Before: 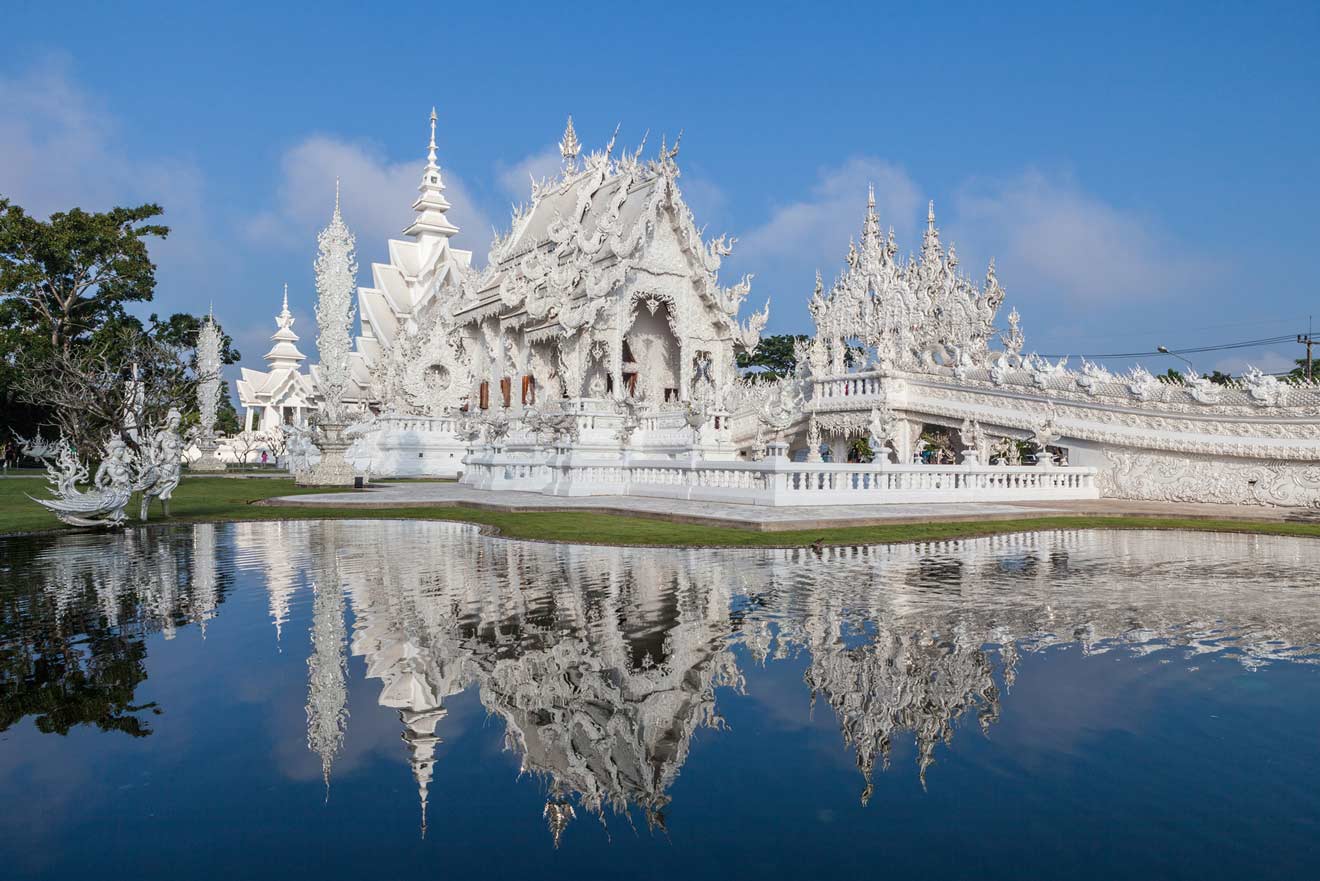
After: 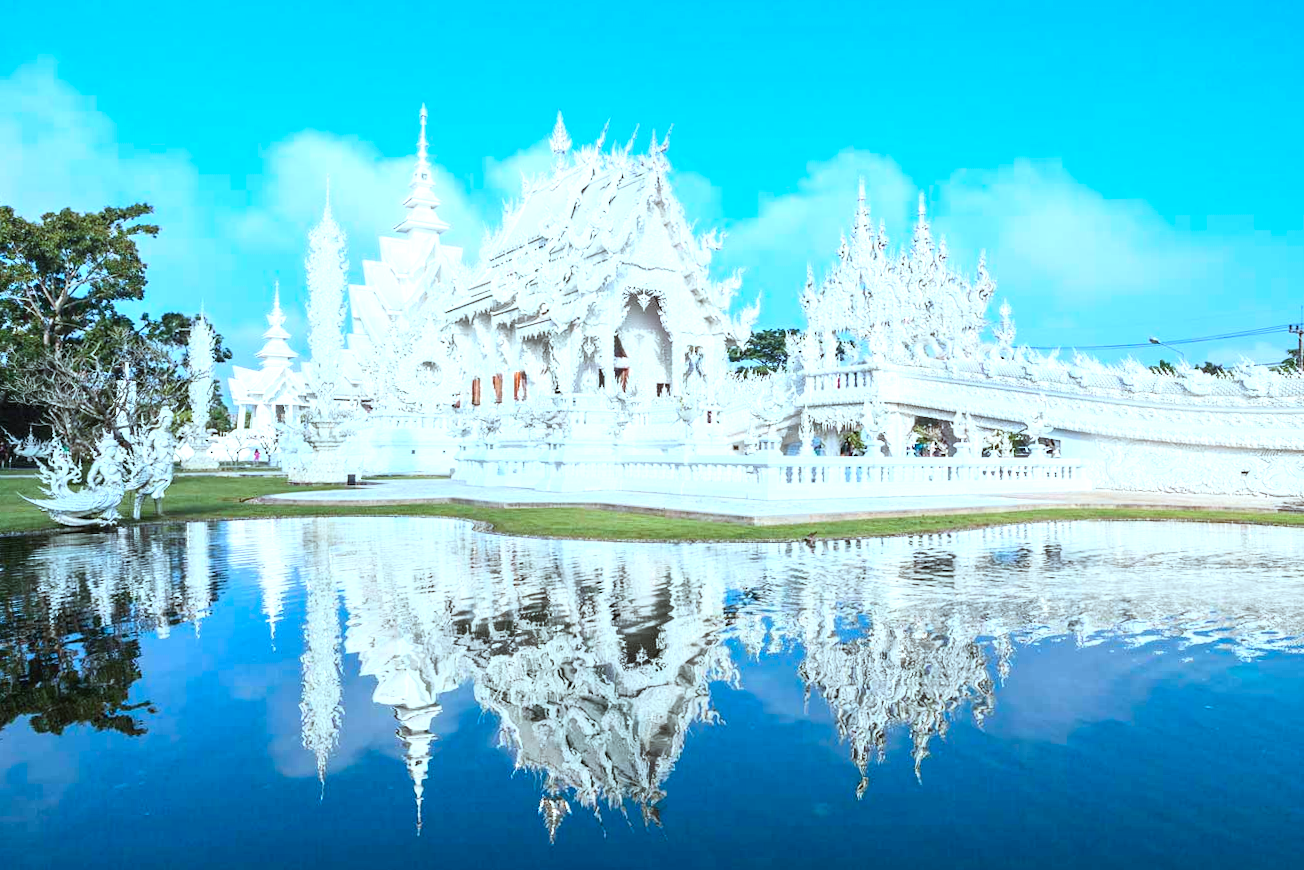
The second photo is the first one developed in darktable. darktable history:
exposure: black level correction 0, exposure 1 EV, compensate exposure bias true, compensate highlight preservation false
color correction: highlights a* -11.71, highlights b* -15.58
contrast brightness saturation: contrast 0.2, brightness 0.16, saturation 0.22
rotate and perspective: rotation -0.45°, automatic cropping original format, crop left 0.008, crop right 0.992, crop top 0.012, crop bottom 0.988
